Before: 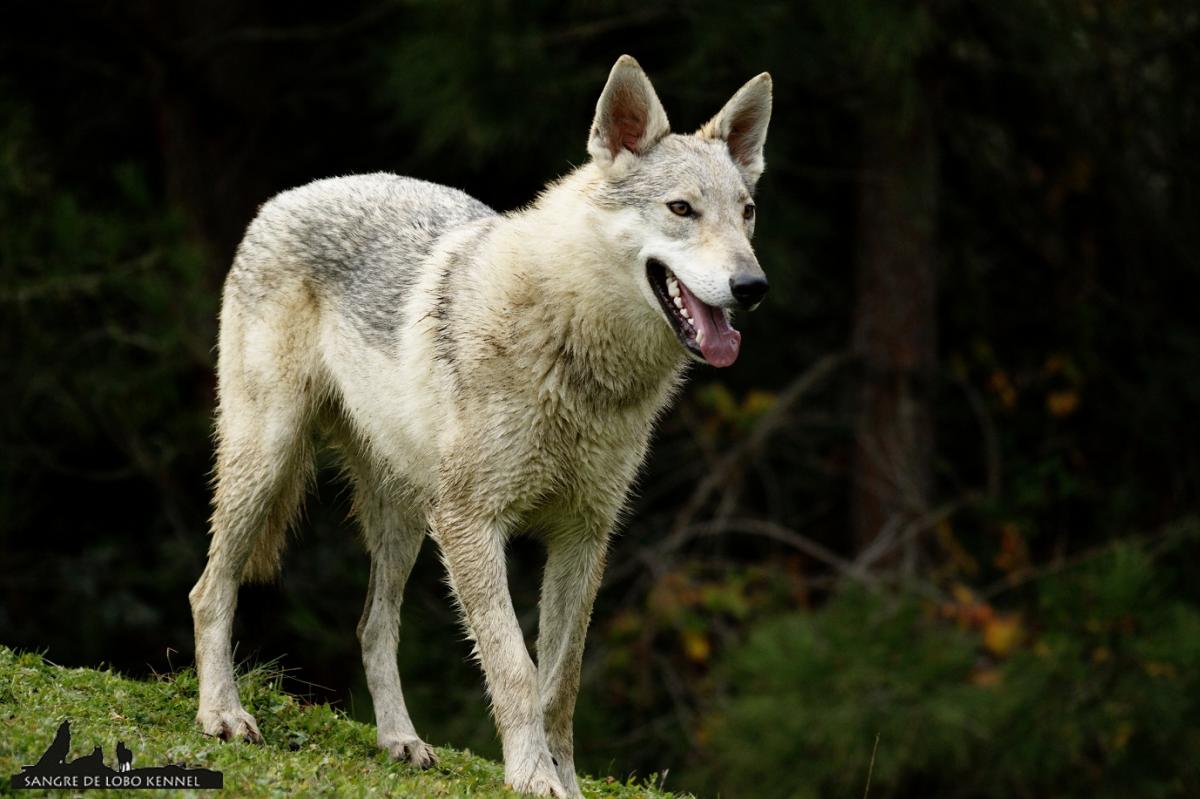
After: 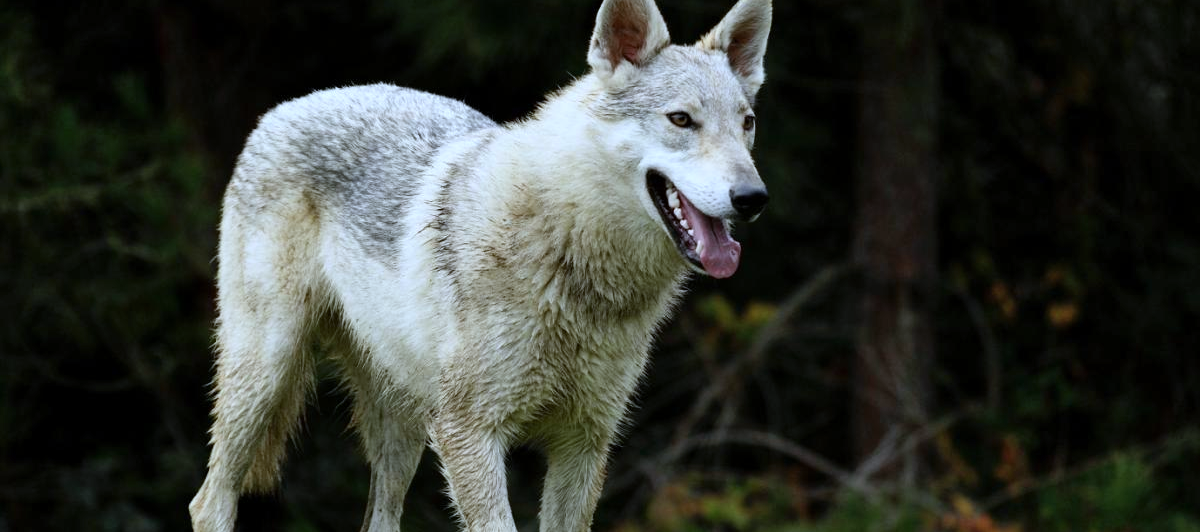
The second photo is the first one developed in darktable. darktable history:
shadows and highlights: shadows 32.83, highlights -47.7, soften with gaussian
color calibration: x 0.355, y 0.367, temperature 4700.38 K
crop: top 11.166%, bottom 22.168%
white balance: red 0.931, blue 1.11
